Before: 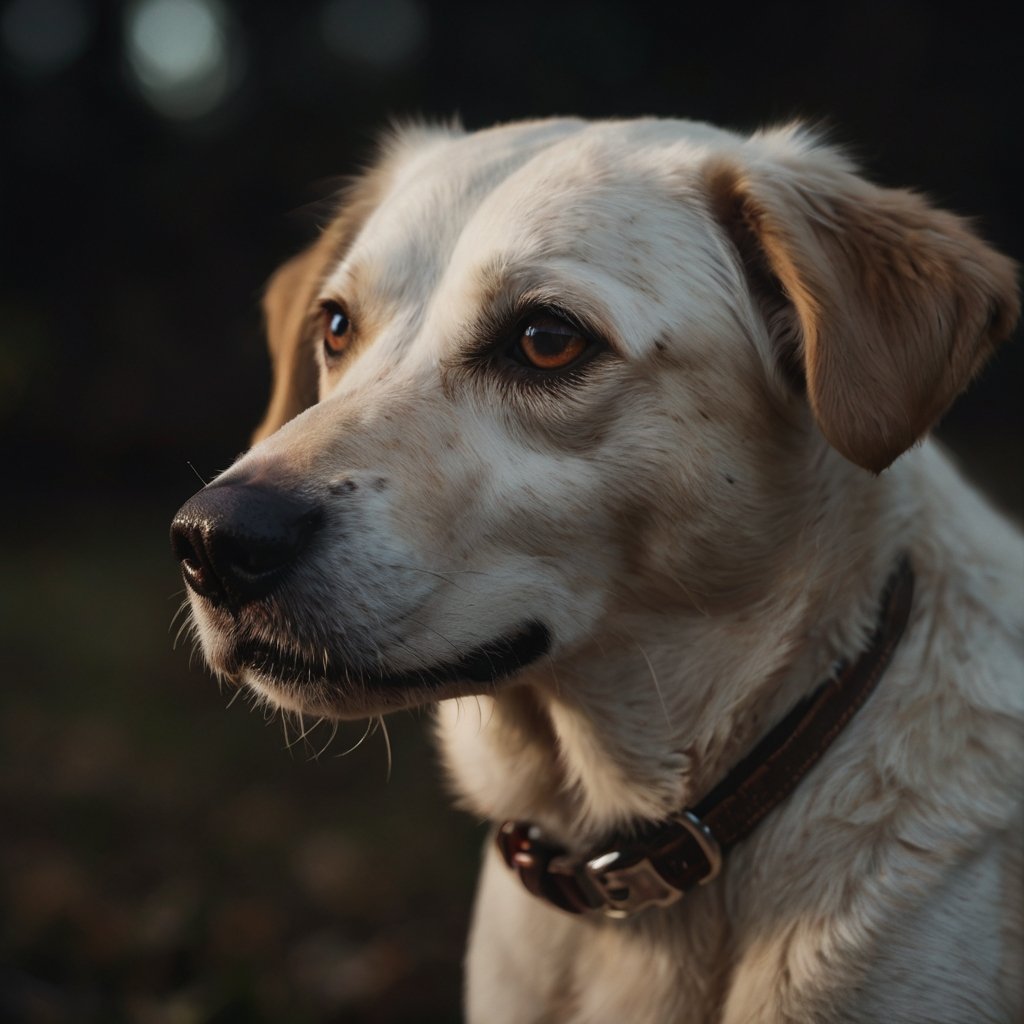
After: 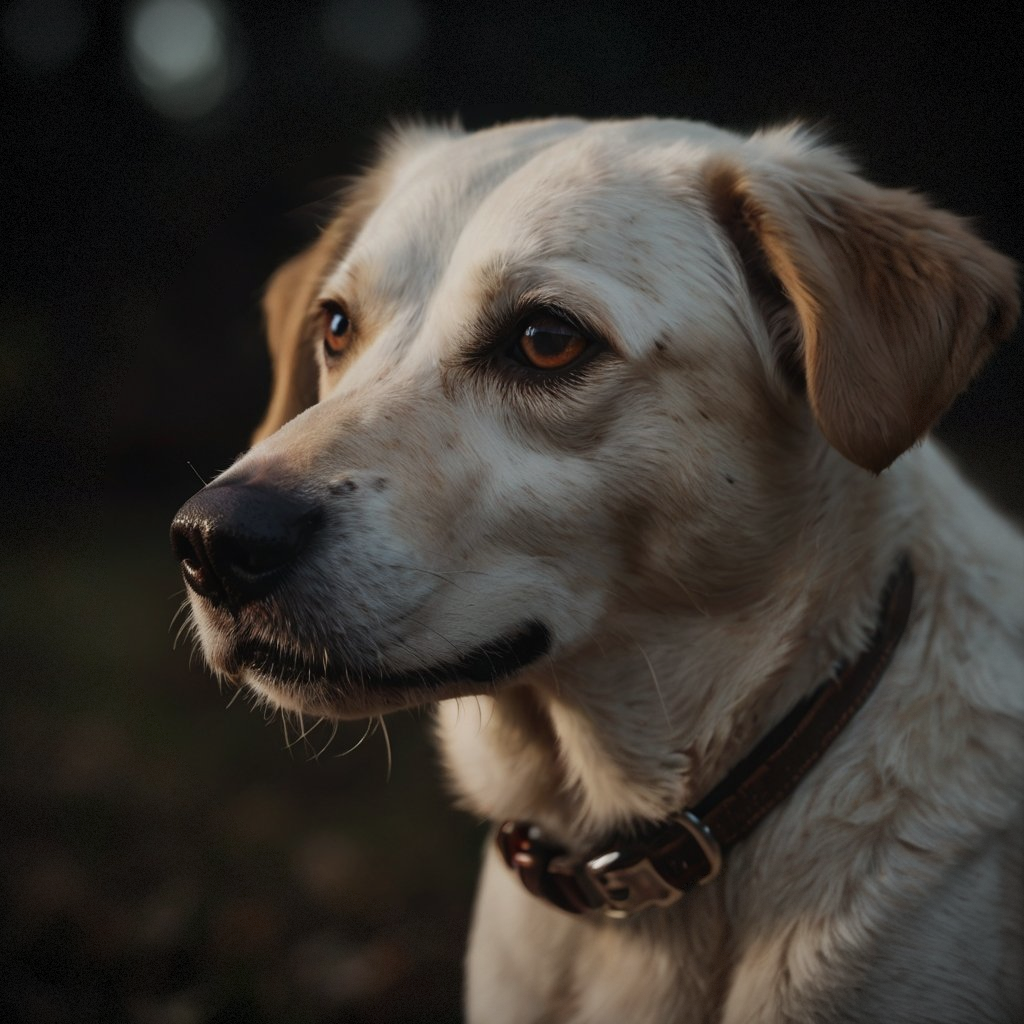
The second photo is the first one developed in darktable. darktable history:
vignetting: fall-off radius 60.98%, dithering 8-bit output
exposure: exposure -0.242 EV, compensate highlight preservation false
